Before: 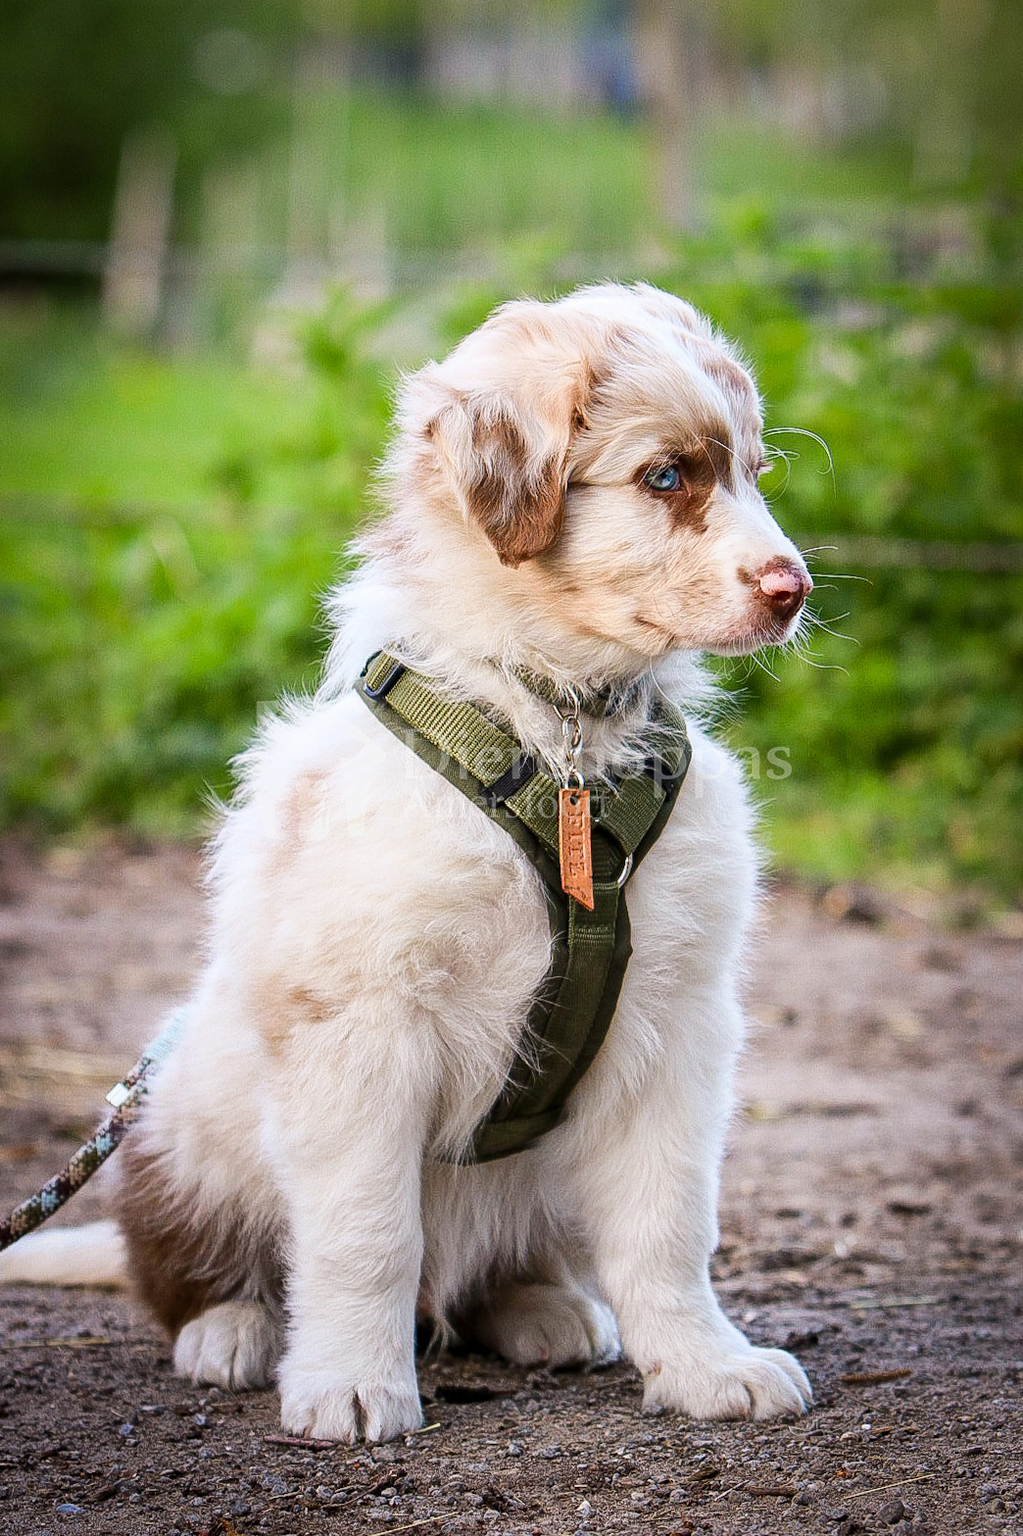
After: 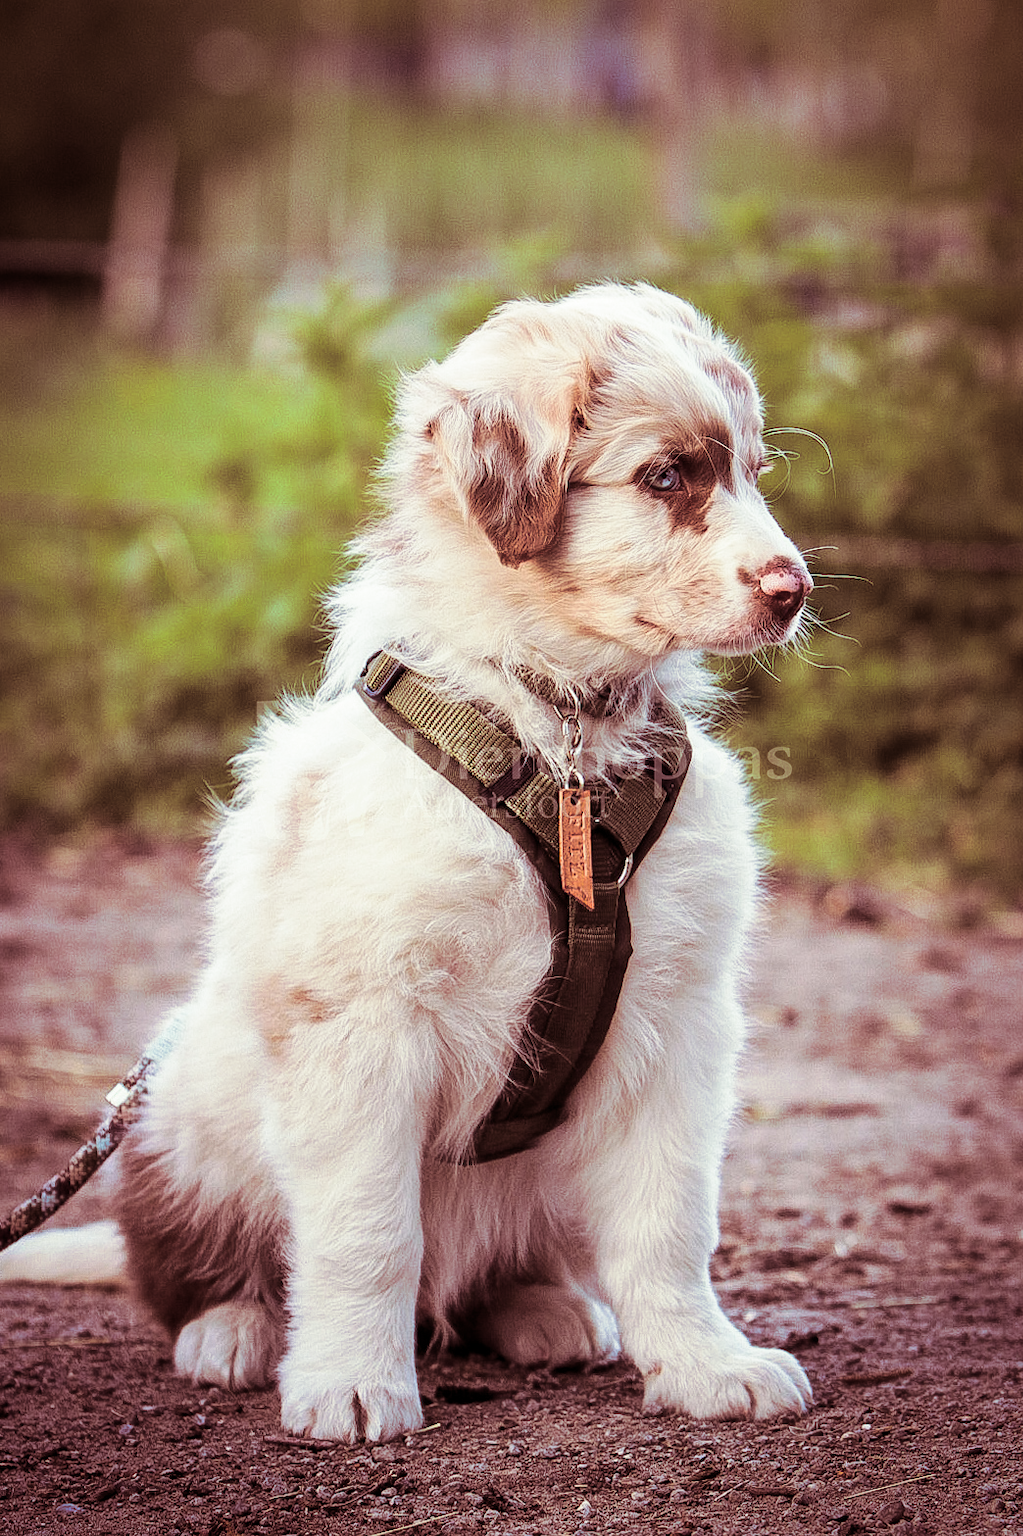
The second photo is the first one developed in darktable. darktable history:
vignetting: brightness -0.233, saturation 0.141
split-toning: compress 20%
